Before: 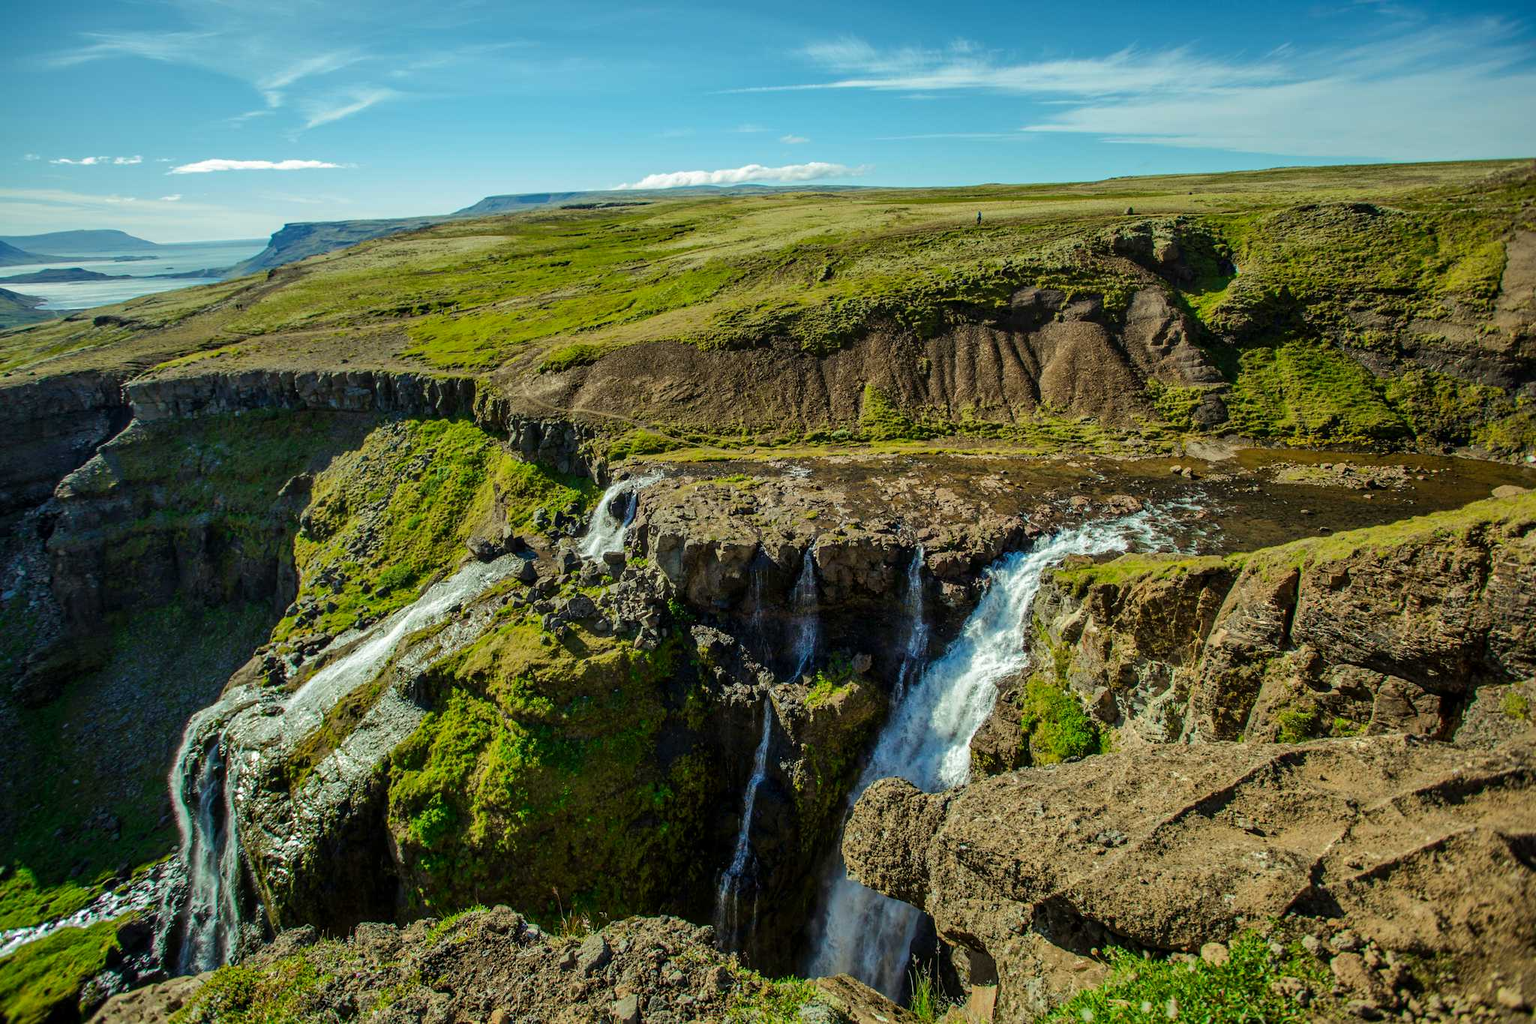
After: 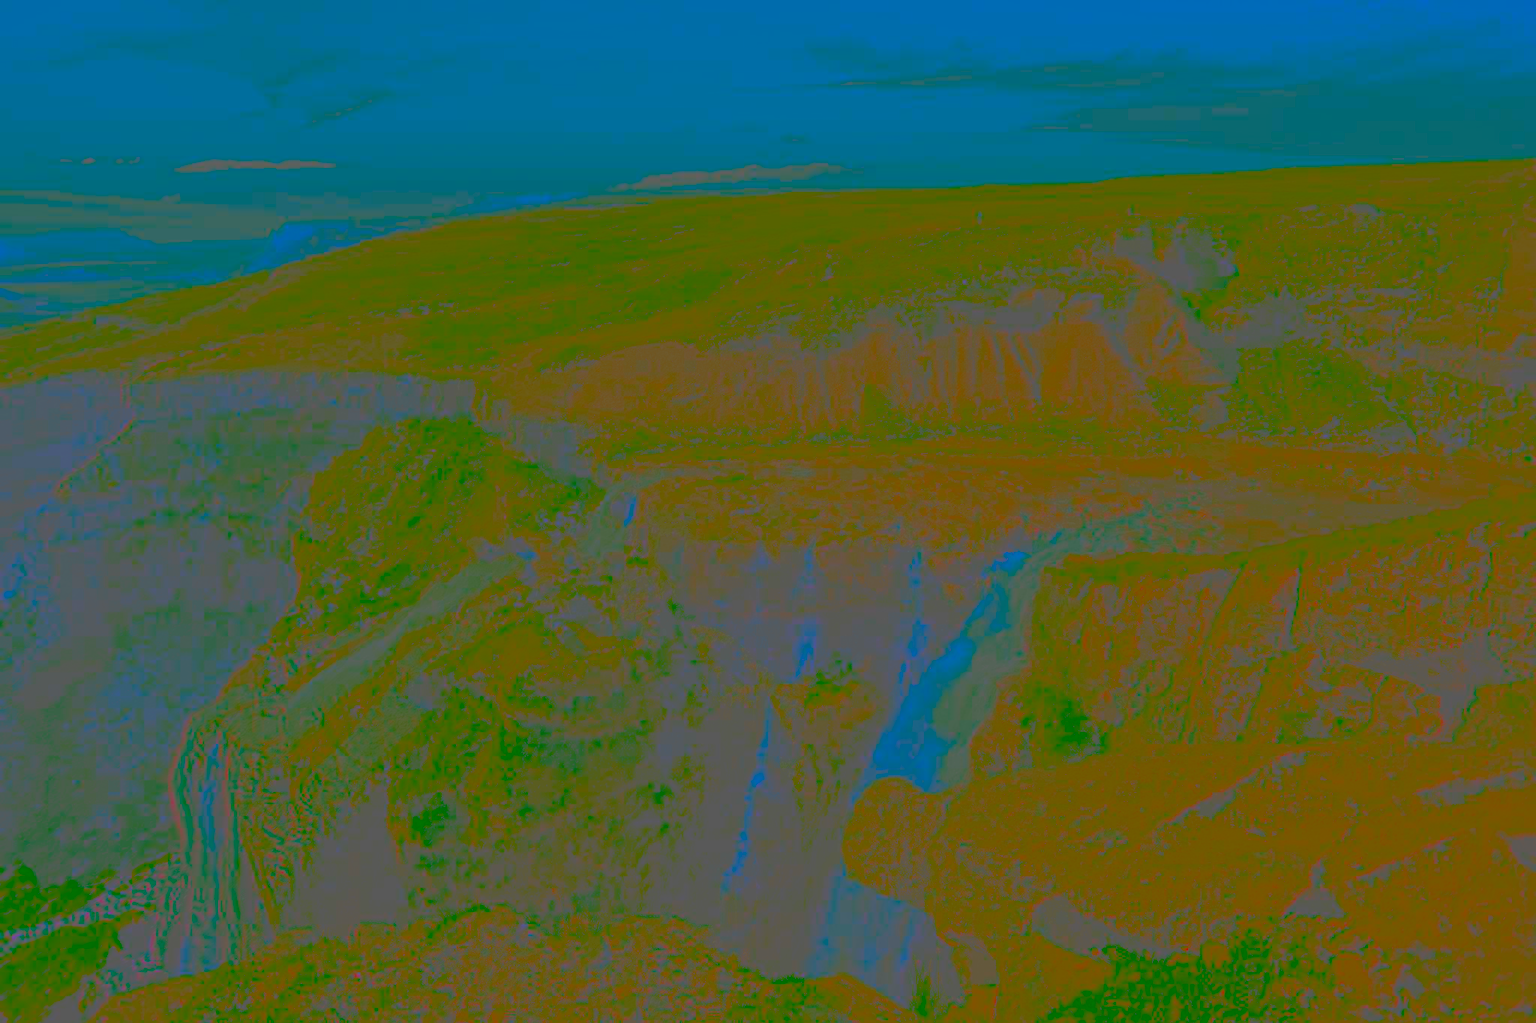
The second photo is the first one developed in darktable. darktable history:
local contrast: on, module defaults
sharpen: radius 1.843, amount 0.41, threshold 1.243
contrast brightness saturation: contrast -0.977, brightness -0.178, saturation 0.761
